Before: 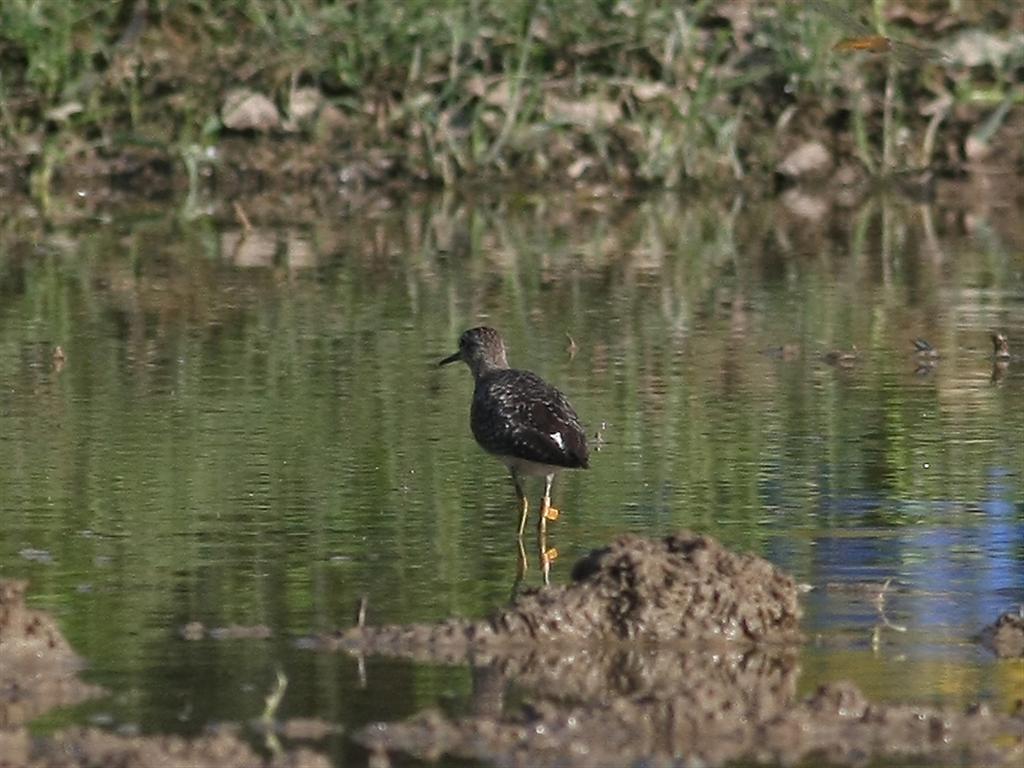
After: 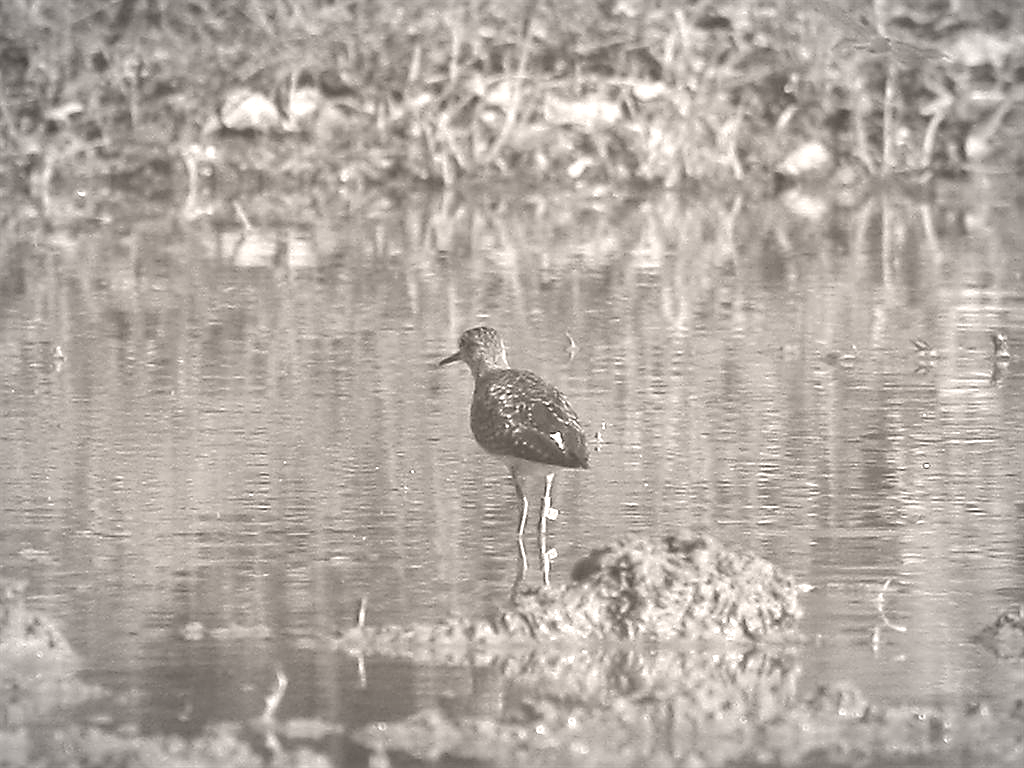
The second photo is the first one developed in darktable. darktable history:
colorize: hue 34.49°, saturation 35.33%, source mix 100%, lightness 55%, version 1
sharpen: on, module defaults
vignetting: fall-off radius 70%, automatic ratio true
